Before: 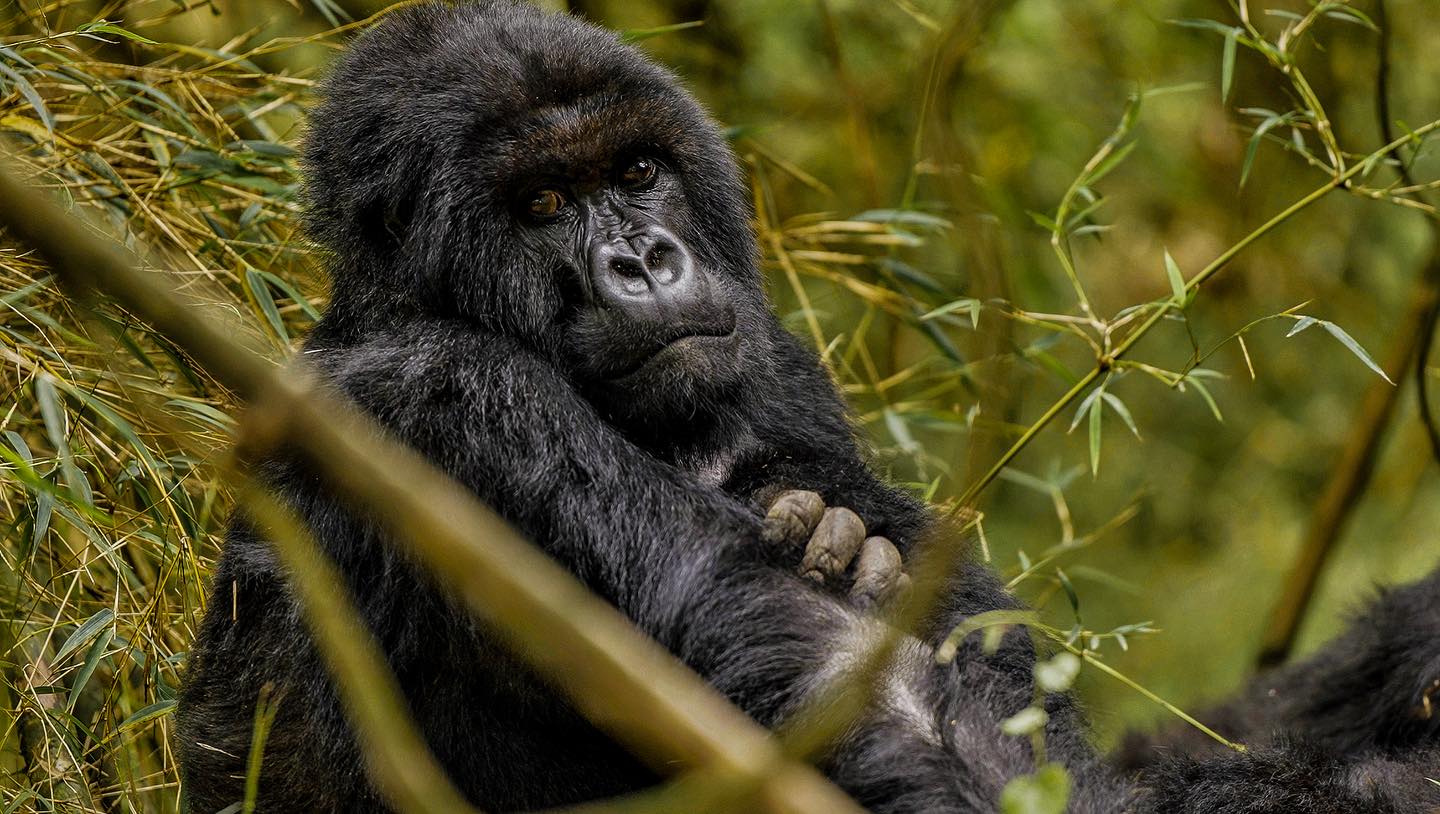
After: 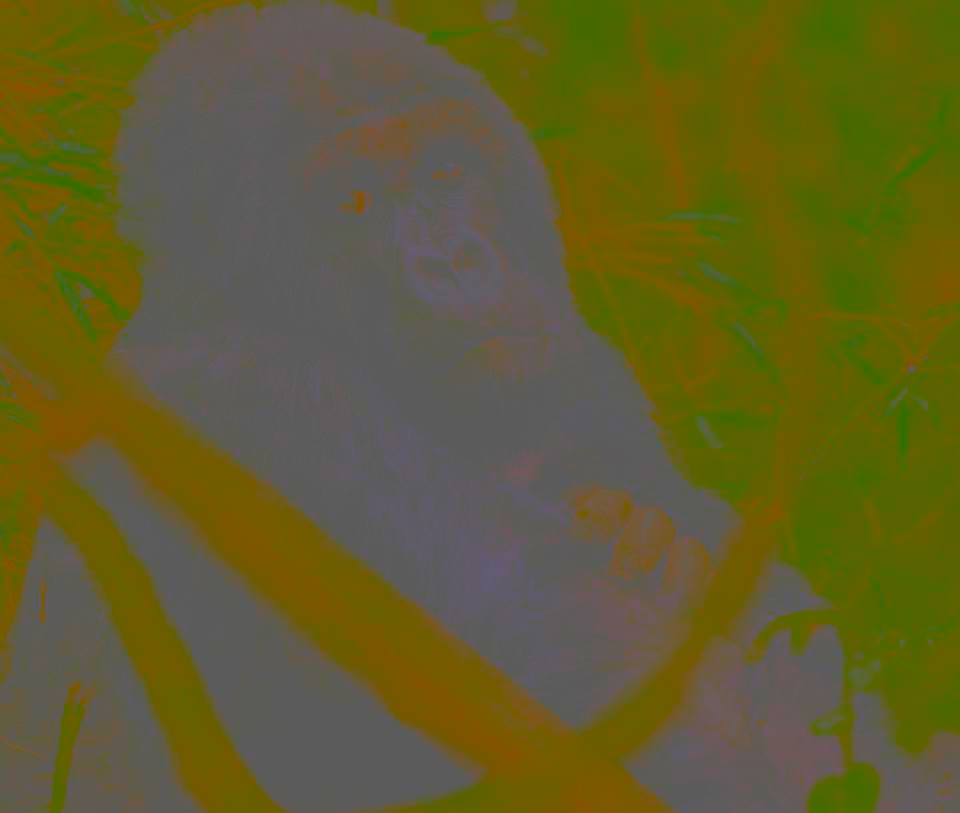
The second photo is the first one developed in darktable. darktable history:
contrast brightness saturation: contrast -0.974, brightness -0.161, saturation 0.769
crop and rotate: left 13.384%, right 19.912%
exposure: exposure 0.402 EV, compensate highlight preservation false
